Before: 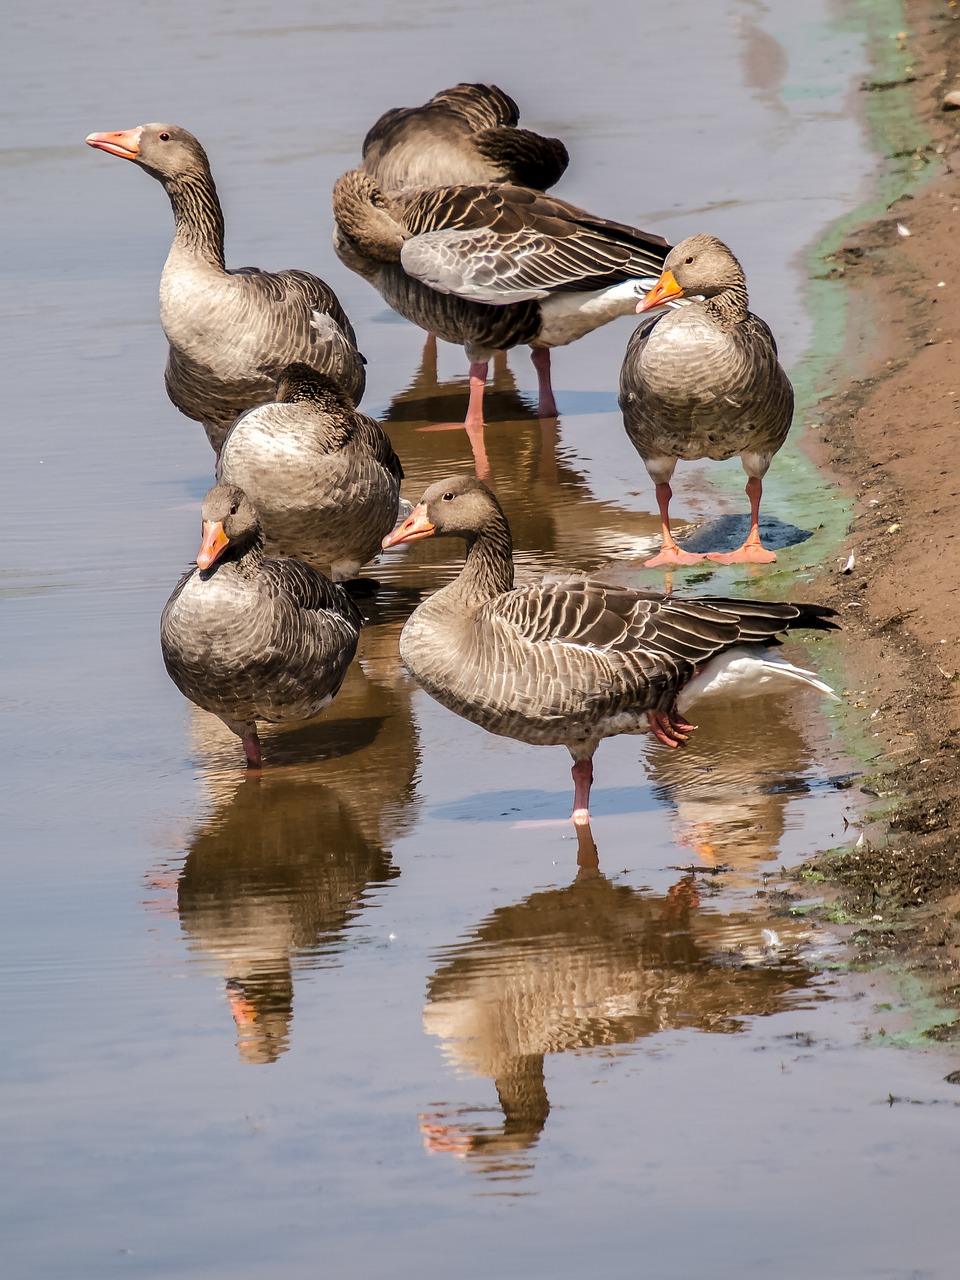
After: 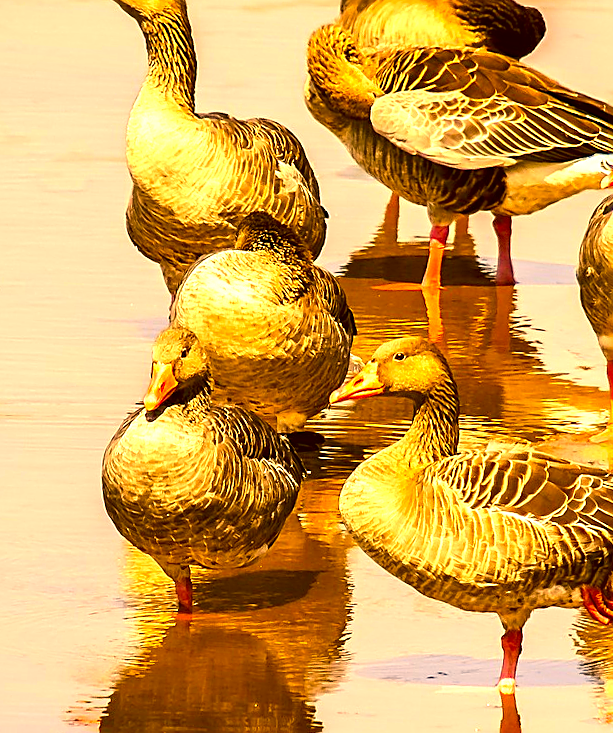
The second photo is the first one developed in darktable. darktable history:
exposure: black level correction 0, exposure 1.2 EV, compensate exposure bias true, compensate highlight preservation false
color correction: highlights a* 11.04, highlights b* 30.19, shadows a* 2.89, shadows b* 16.78, saturation 1.73
crop and rotate: angle -4.43°, left 1.977%, top 6.918%, right 27.681%, bottom 30.019%
sharpen: amount 0.747
